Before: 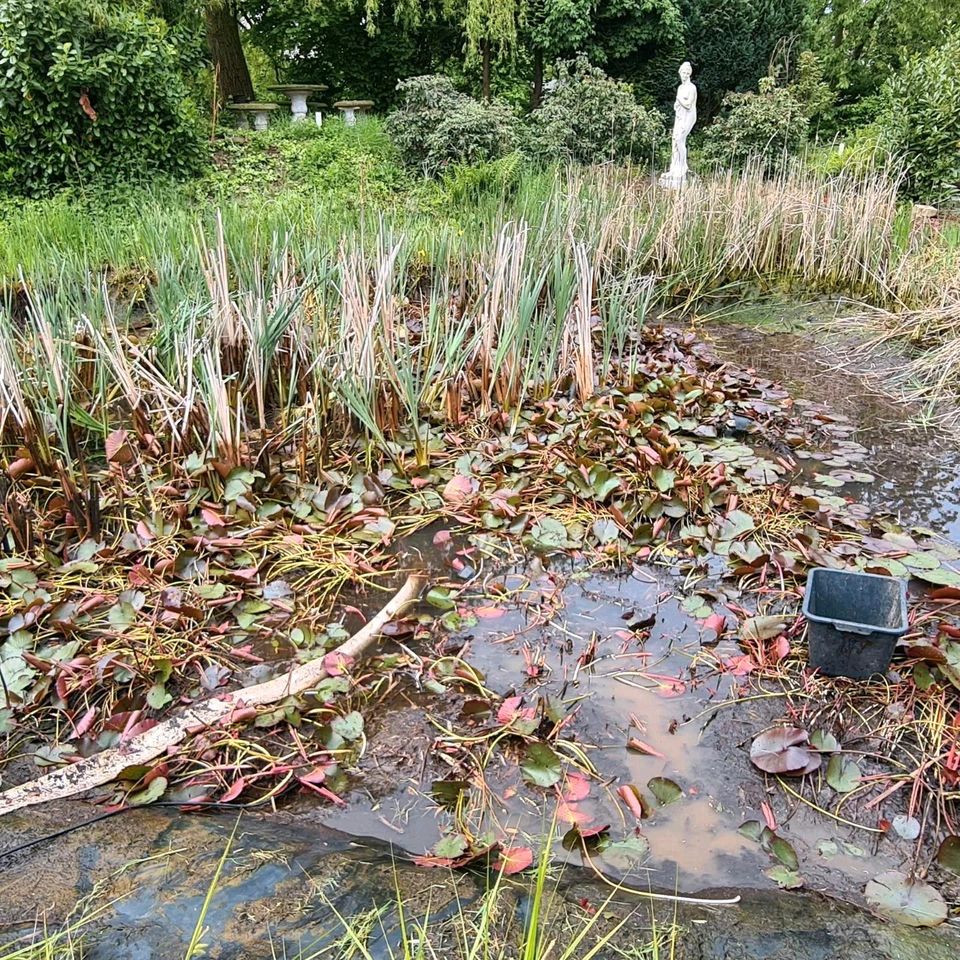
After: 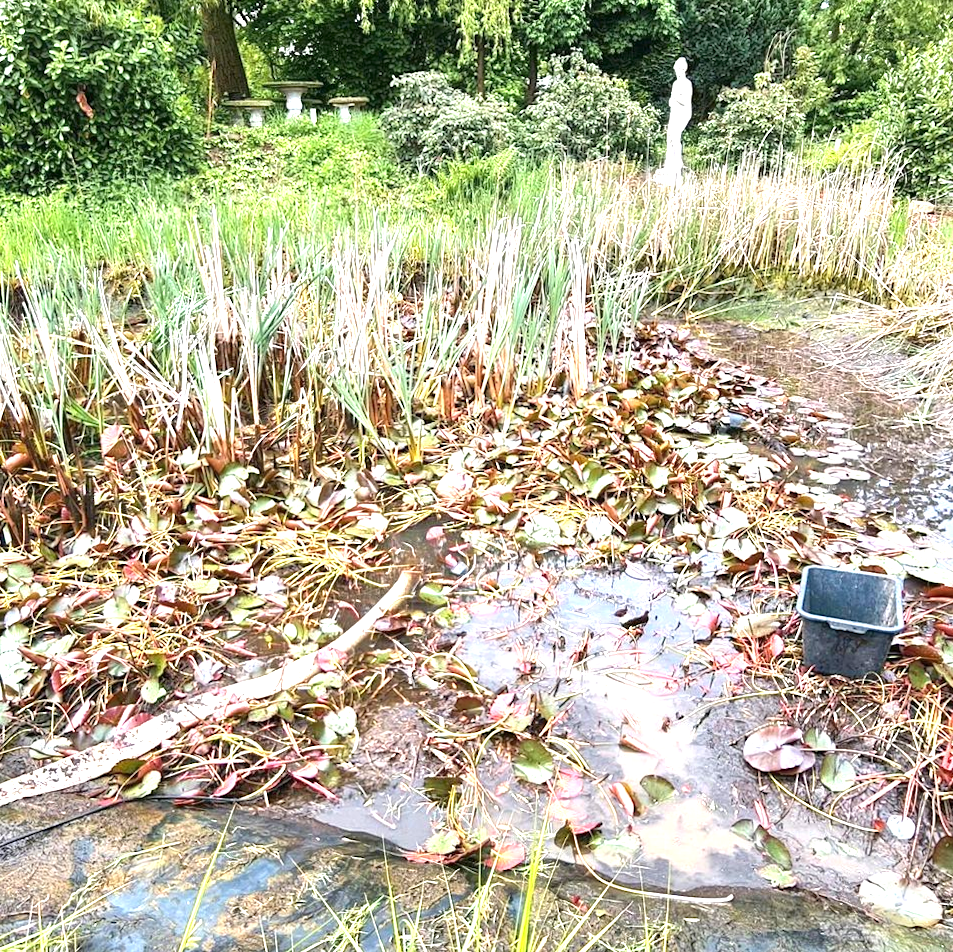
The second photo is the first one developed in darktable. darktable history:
exposure: exposure 1.15 EV, compensate highlight preservation false
rotate and perspective: rotation 0.192°, lens shift (horizontal) -0.015, crop left 0.005, crop right 0.996, crop top 0.006, crop bottom 0.99
